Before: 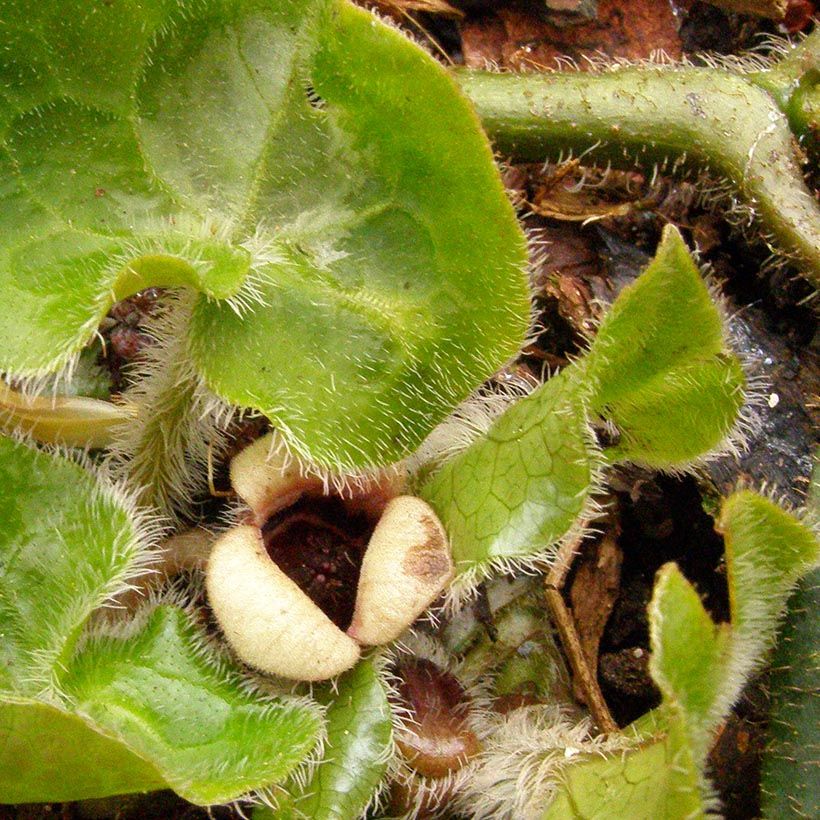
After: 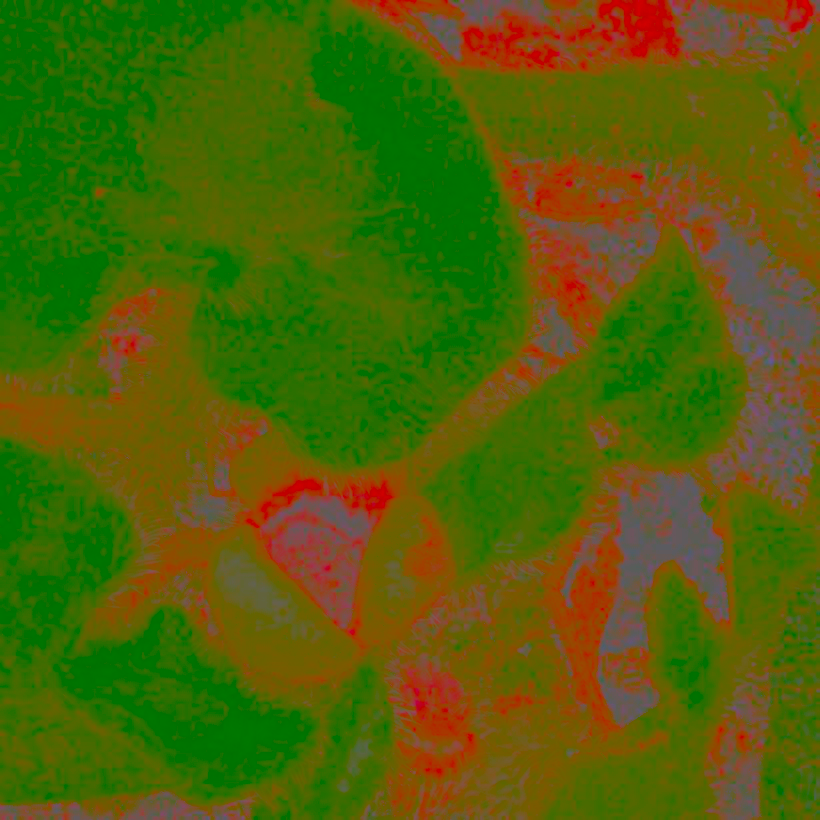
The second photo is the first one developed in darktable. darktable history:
contrast brightness saturation: contrast -0.983, brightness -0.167, saturation 0.748
sharpen: amount 0.733
exposure: black level correction 0, exposure 1.107 EV, compensate highlight preservation false
